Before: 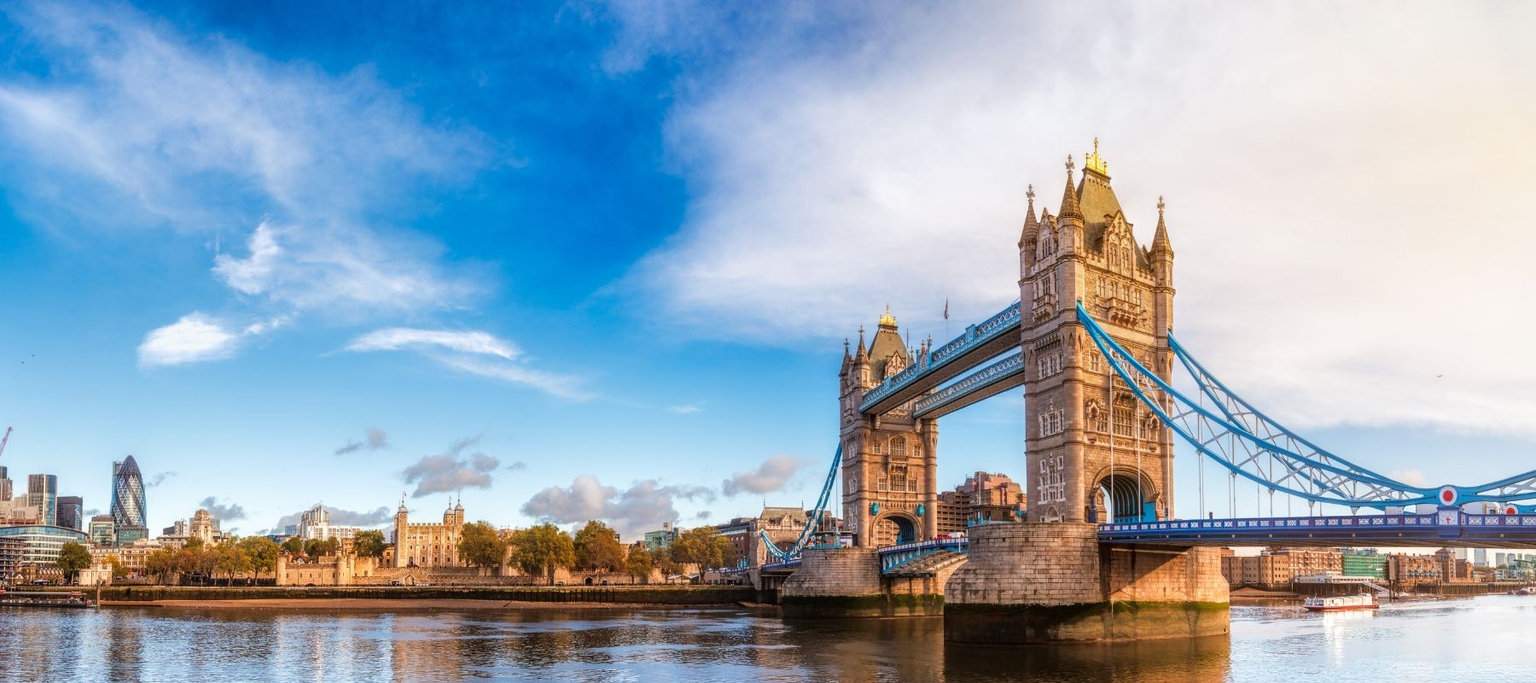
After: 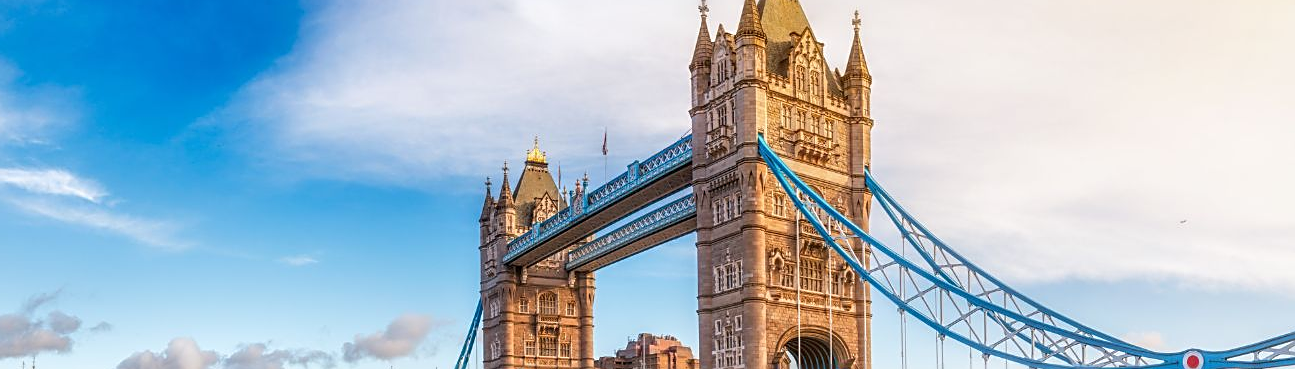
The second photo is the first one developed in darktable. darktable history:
sharpen: on, module defaults
crop and rotate: left 28.01%, top 27.394%, bottom 26.36%
